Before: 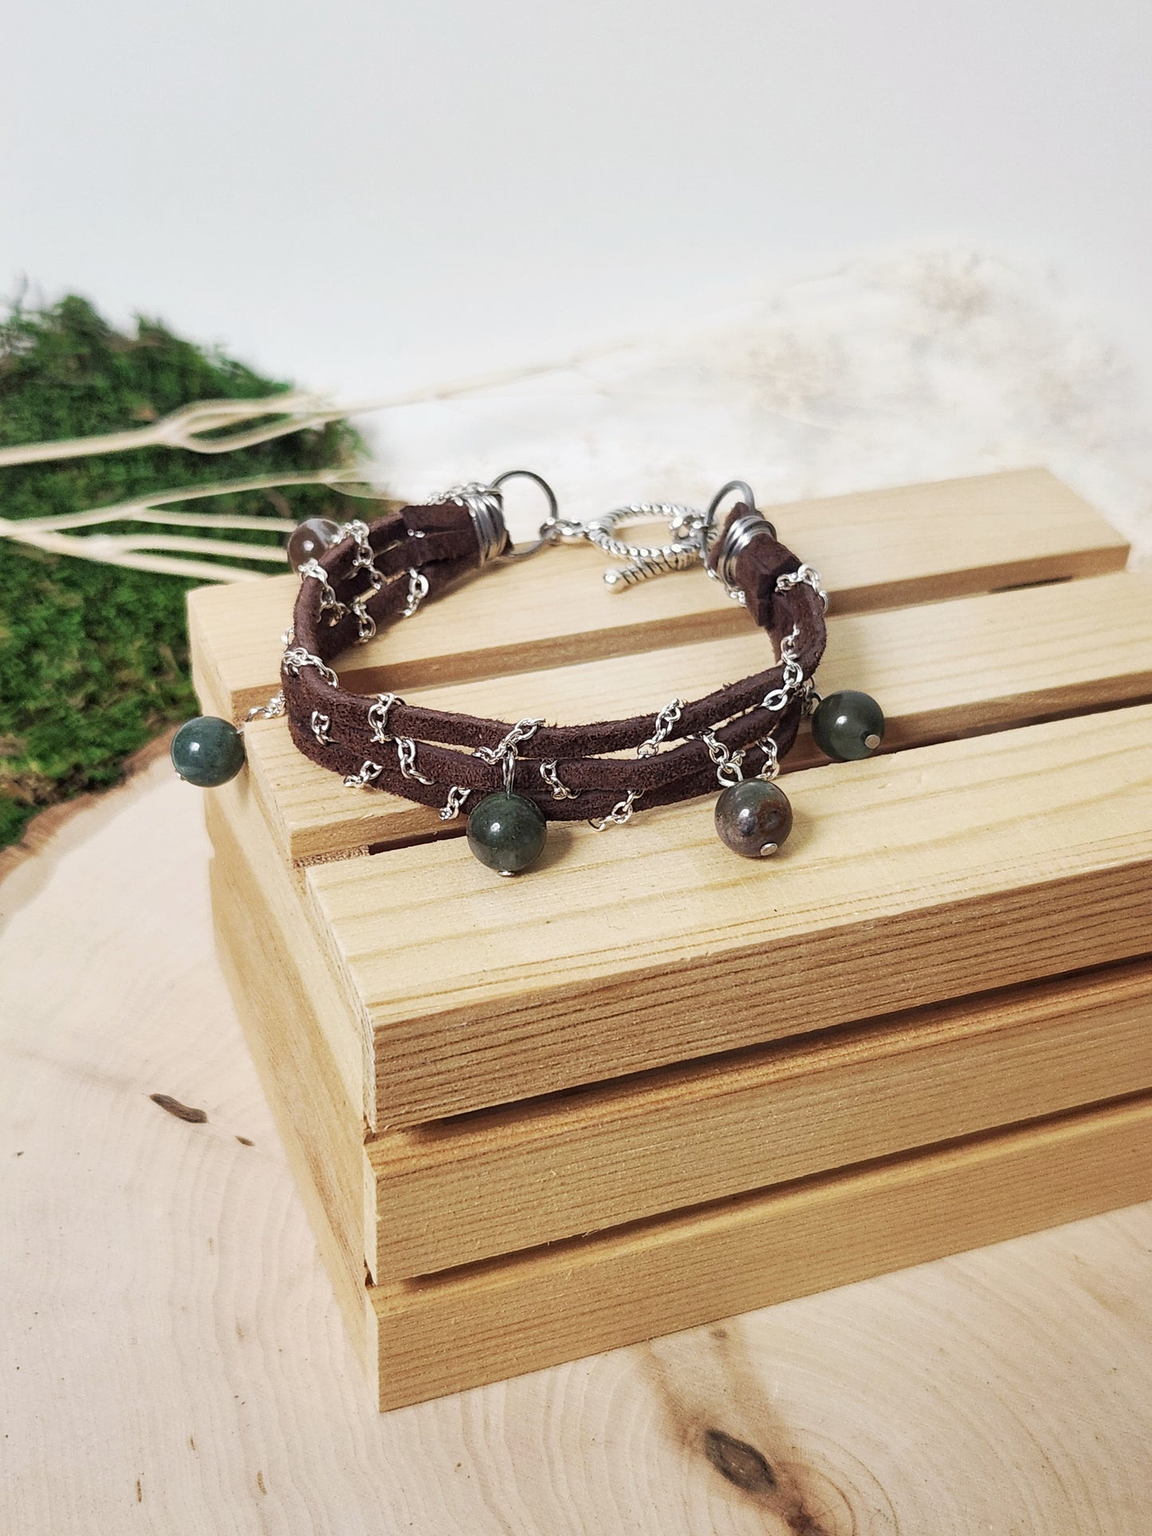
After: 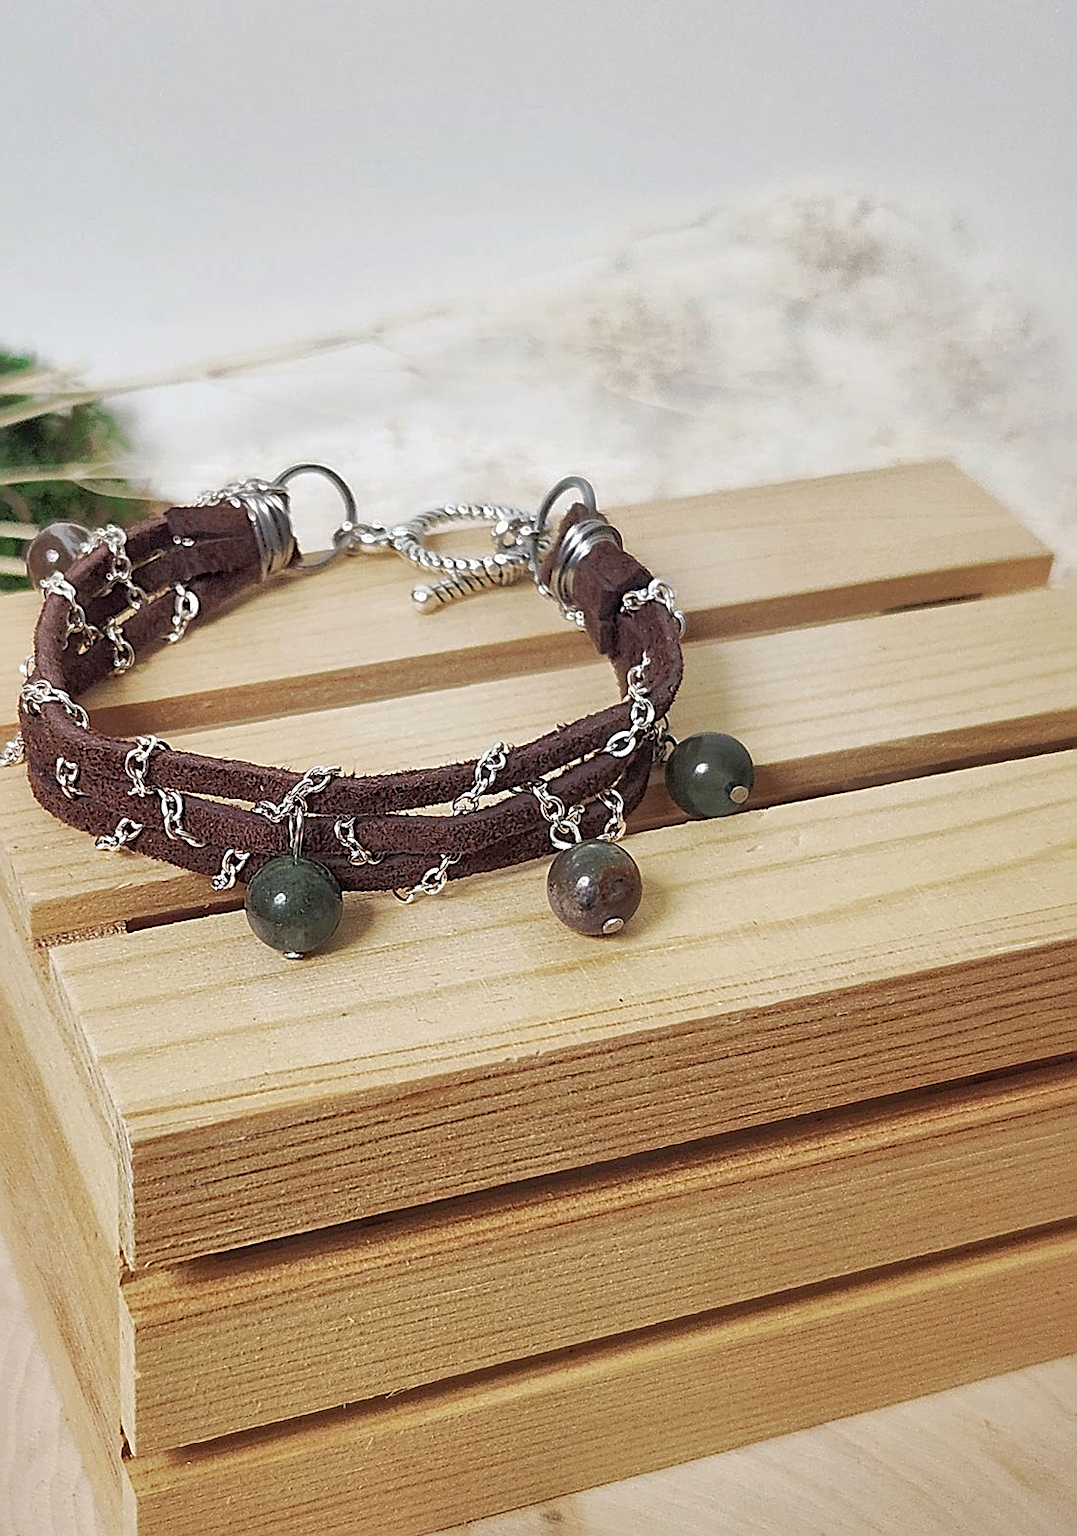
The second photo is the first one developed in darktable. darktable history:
shadows and highlights: on, module defaults
crop: left 23.095%, top 5.827%, bottom 11.854%
sharpen: amount 0.75
